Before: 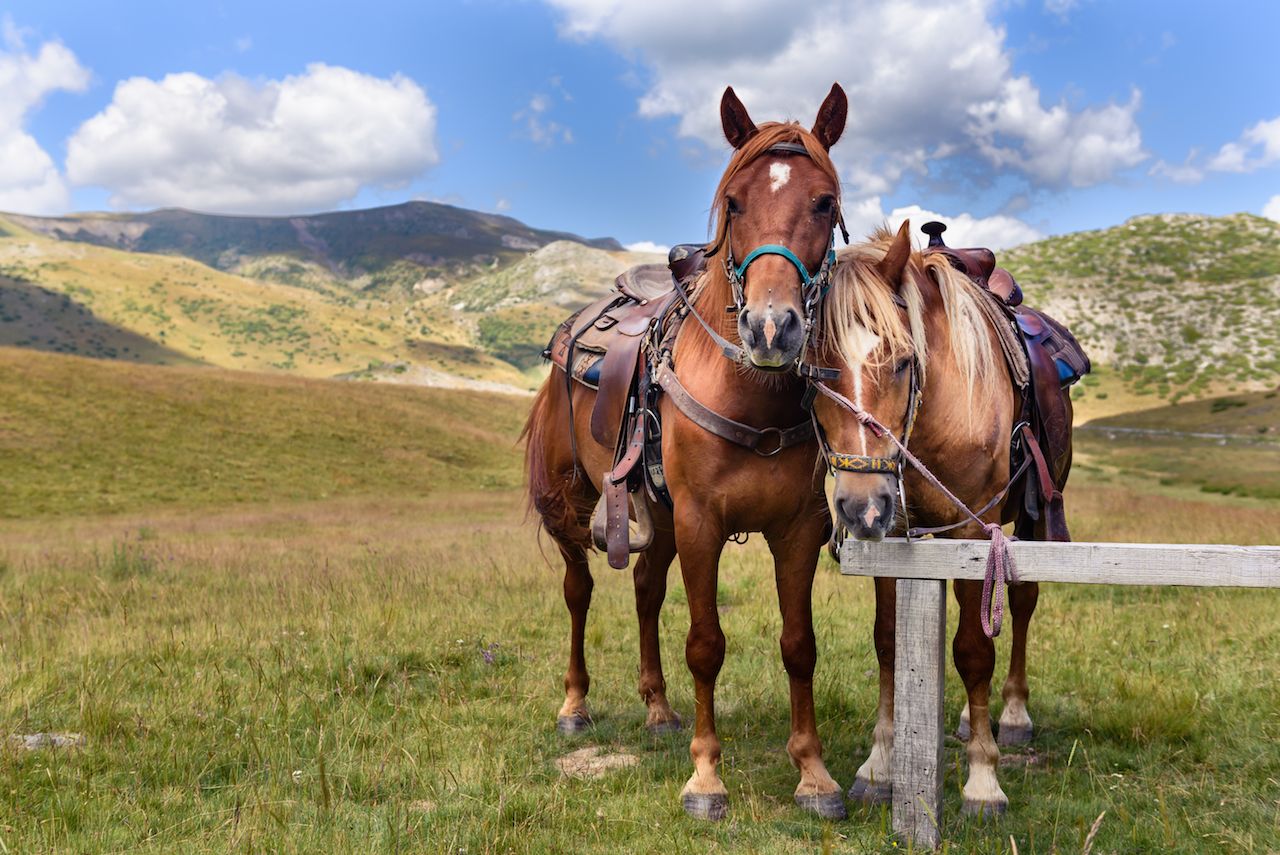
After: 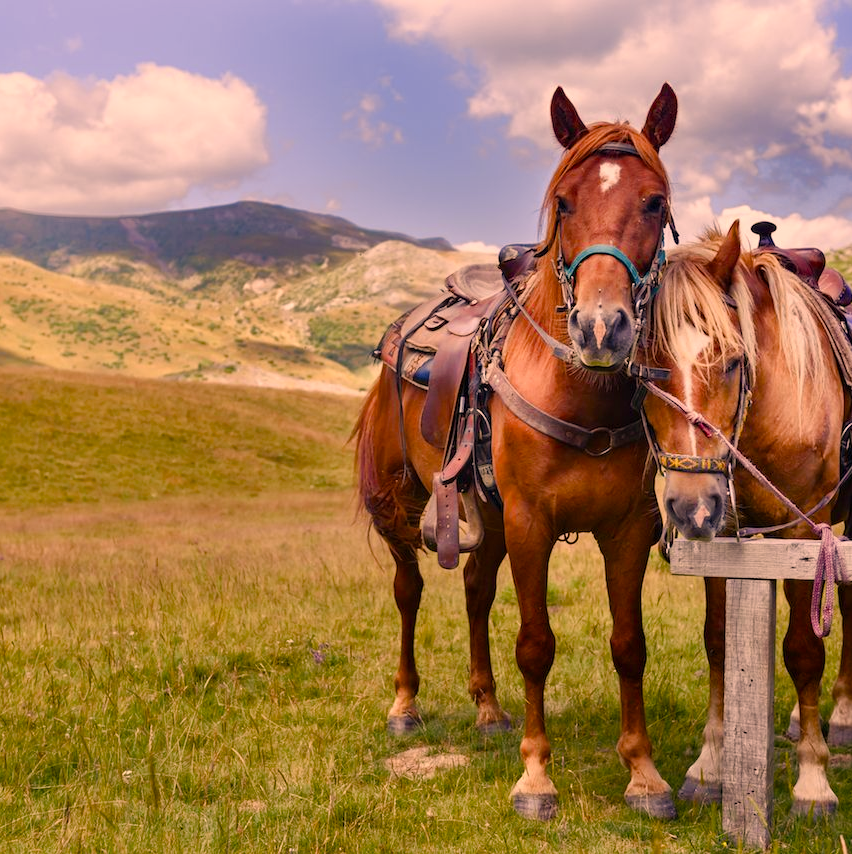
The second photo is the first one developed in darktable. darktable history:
crop and rotate: left 13.349%, right 20.044%
color correction: highlights a* 17.8, highlights b* 18.48
color balance rgb: highlights gain › chroma 1.028%, highlights gain › hue 53.87°, perceptual saturation grading › global saturation -0.109%, perceptual saturation grading › highlights -18.086%, perceptual saturation grading › mid-tones 32.994%, perceptual saturation grading › shadows 50.312%, global vibrance -17.563%, contrast -5.36%
